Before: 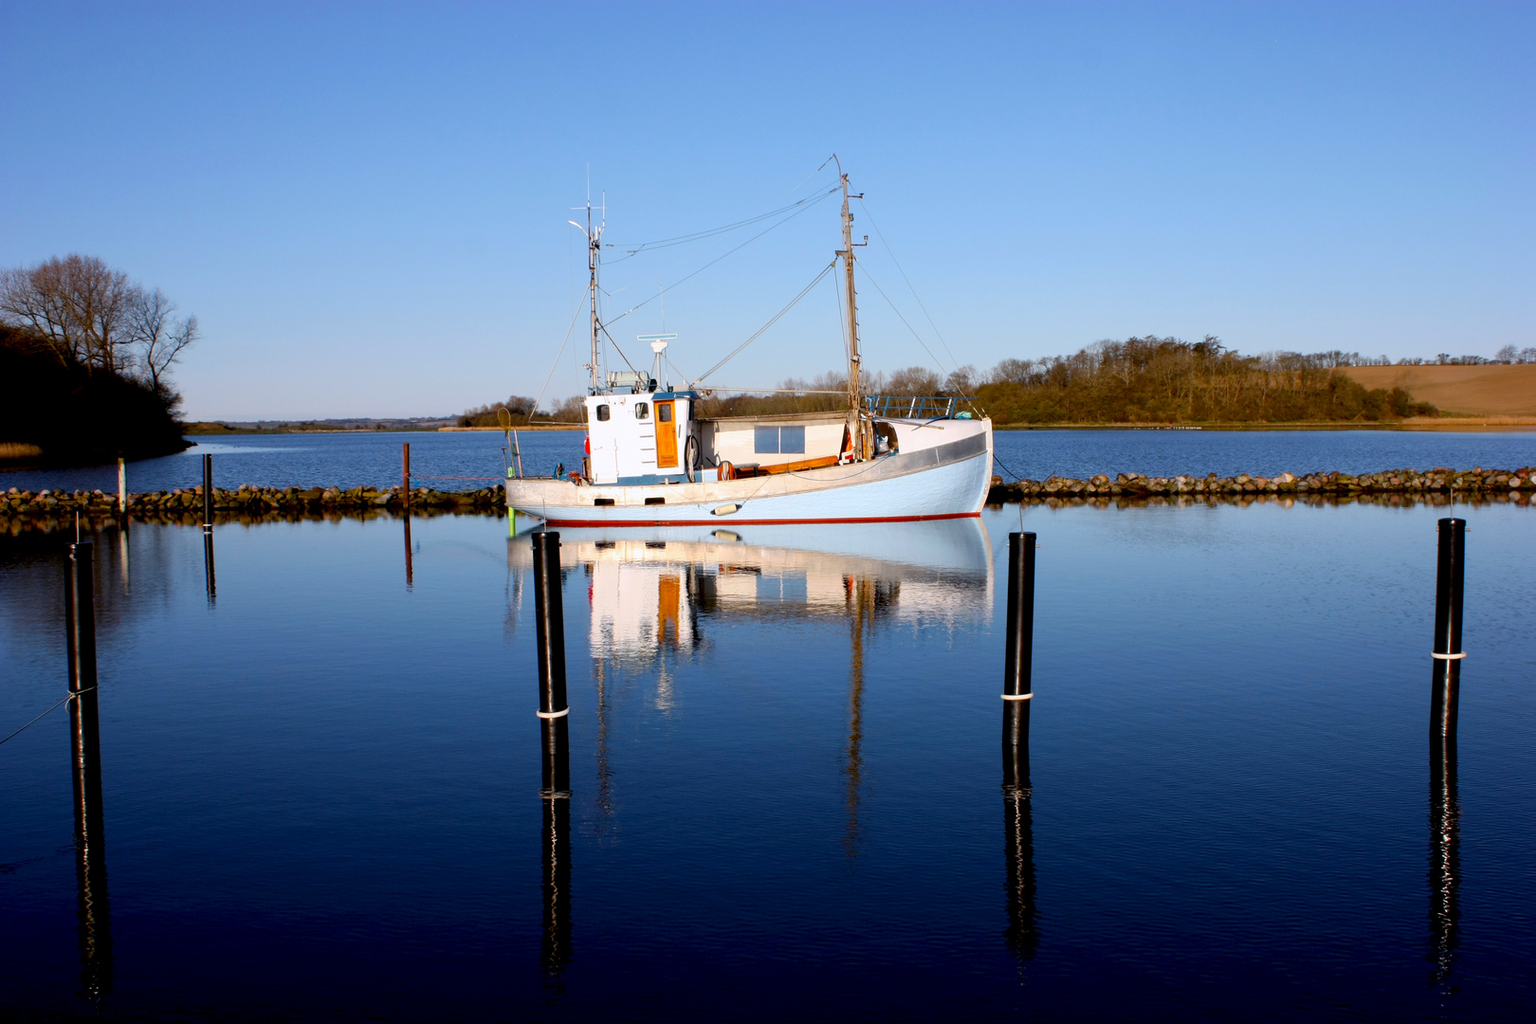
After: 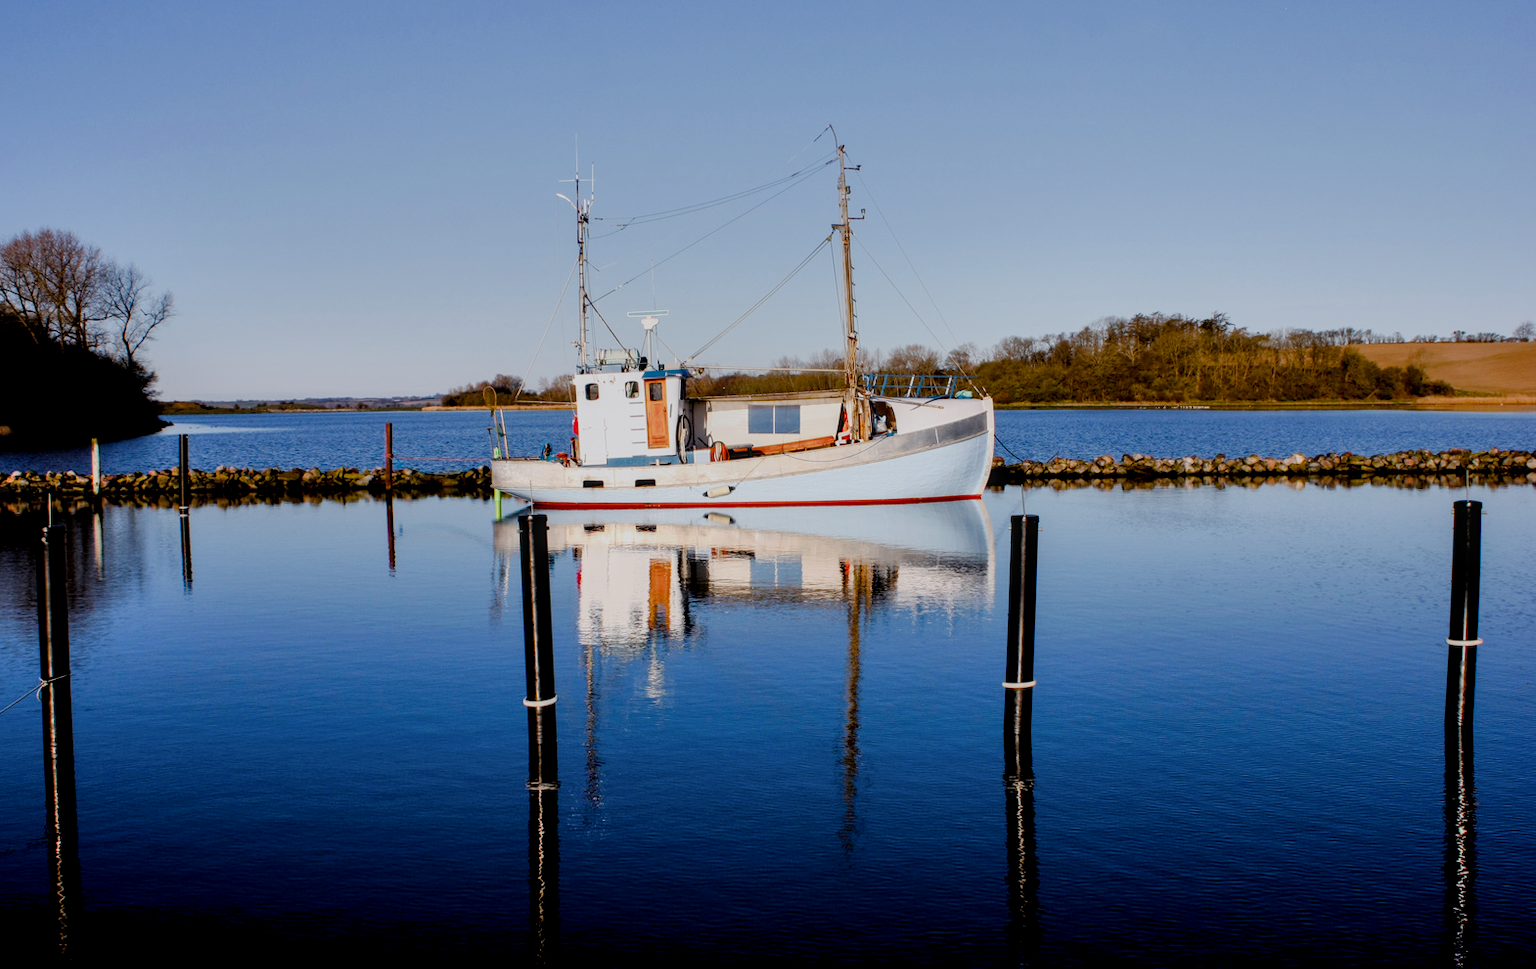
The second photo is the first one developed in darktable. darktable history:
shadows and highlights: shadows 40, highlights -54, highlights color adjustment 46%, low approximation 0.01, soften with gaussian
exposure: black level correction 0, exposure 0.2 EV, compensate exposure bias true, compensate highlight preservation false
filmic rgb: black relative exposure -9.22 EV, white relative exposure 6.77 EV, hardness 3.07, contrast 1.05
color balance rgb: perceptual saturation grading › global saturation 20%, perceptual saturation grading › highlights -50%, perceptual saturation grading › shadows 30%
crop: left 1.964%, top 3.251%, right 1.122%, bottom 4.933%
local contrast: on, module defaults
